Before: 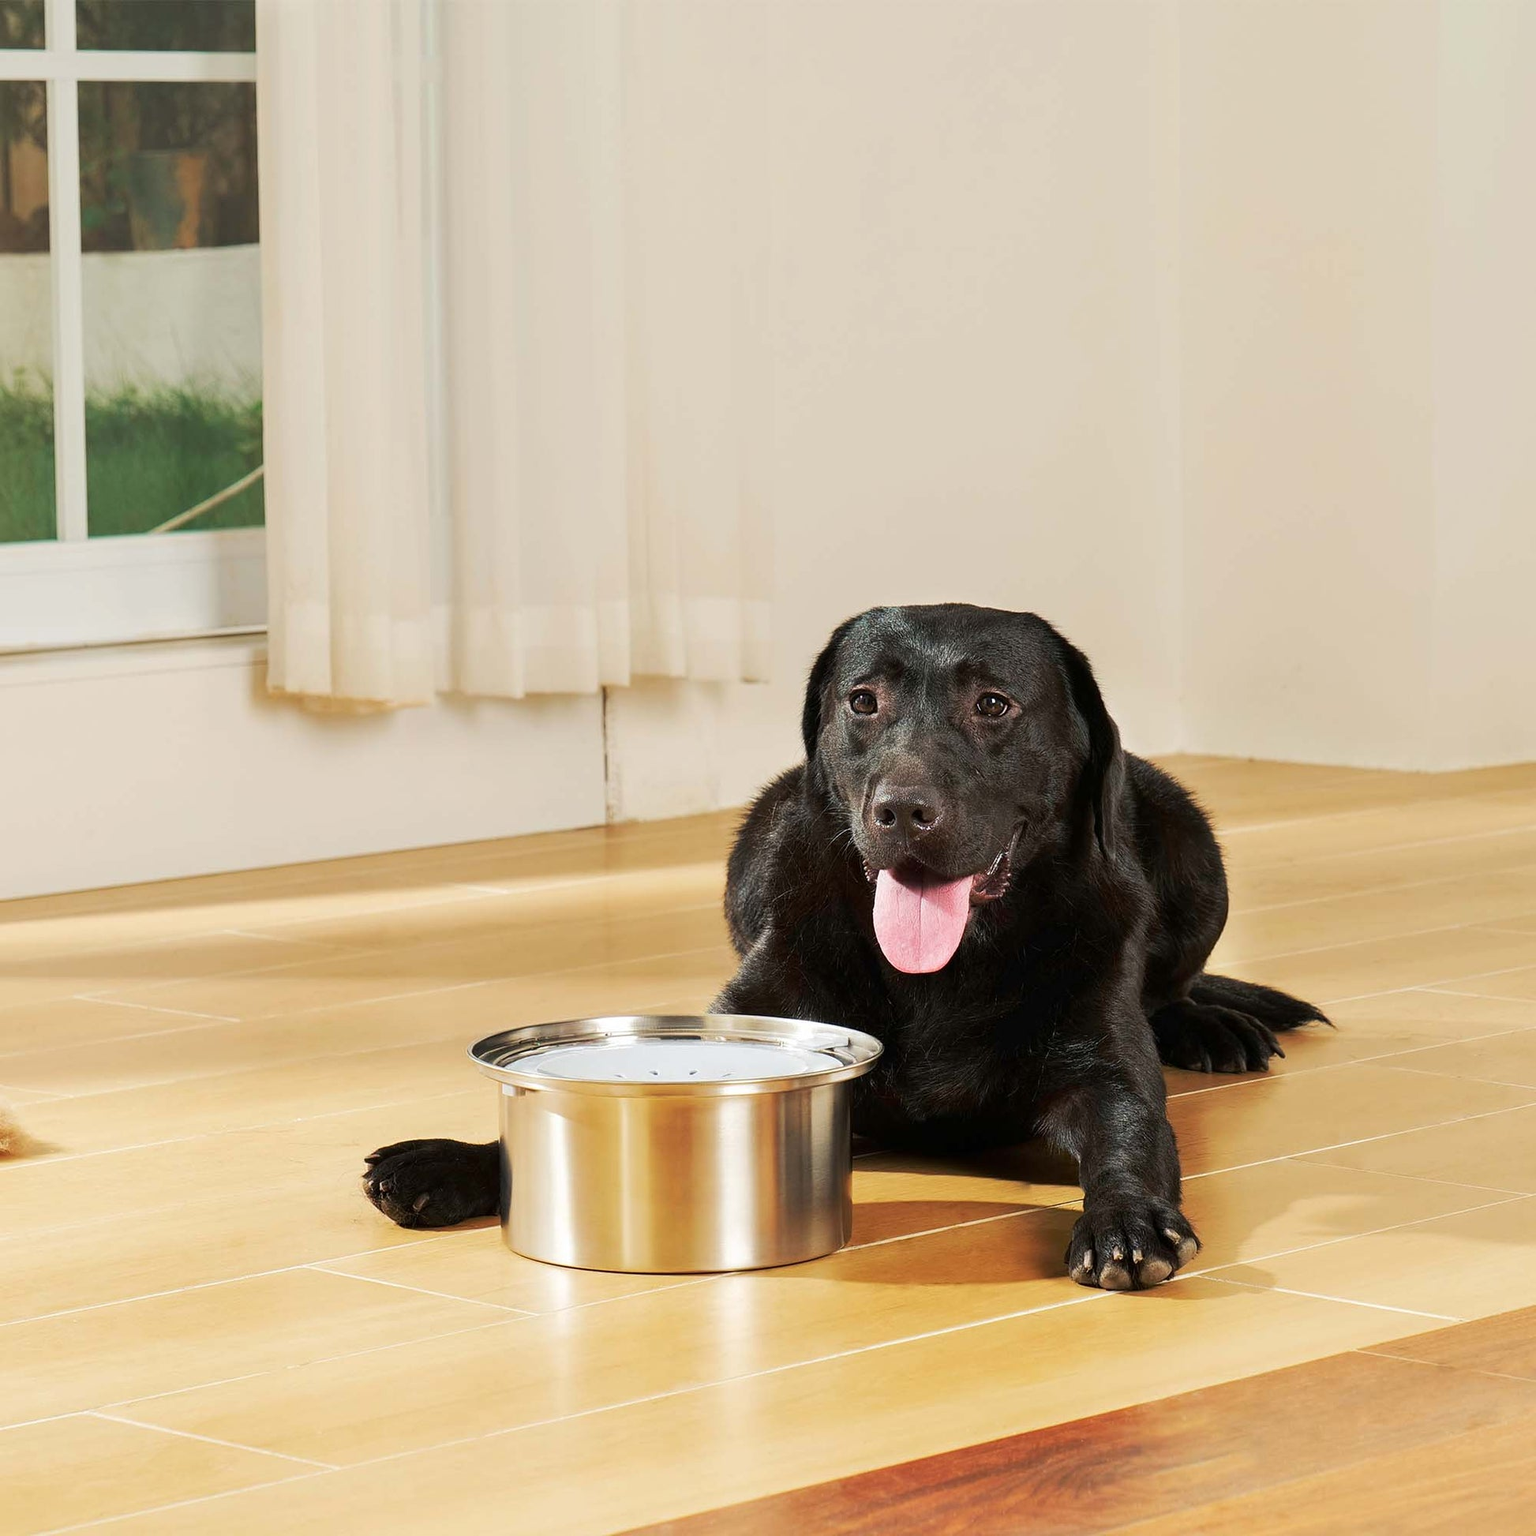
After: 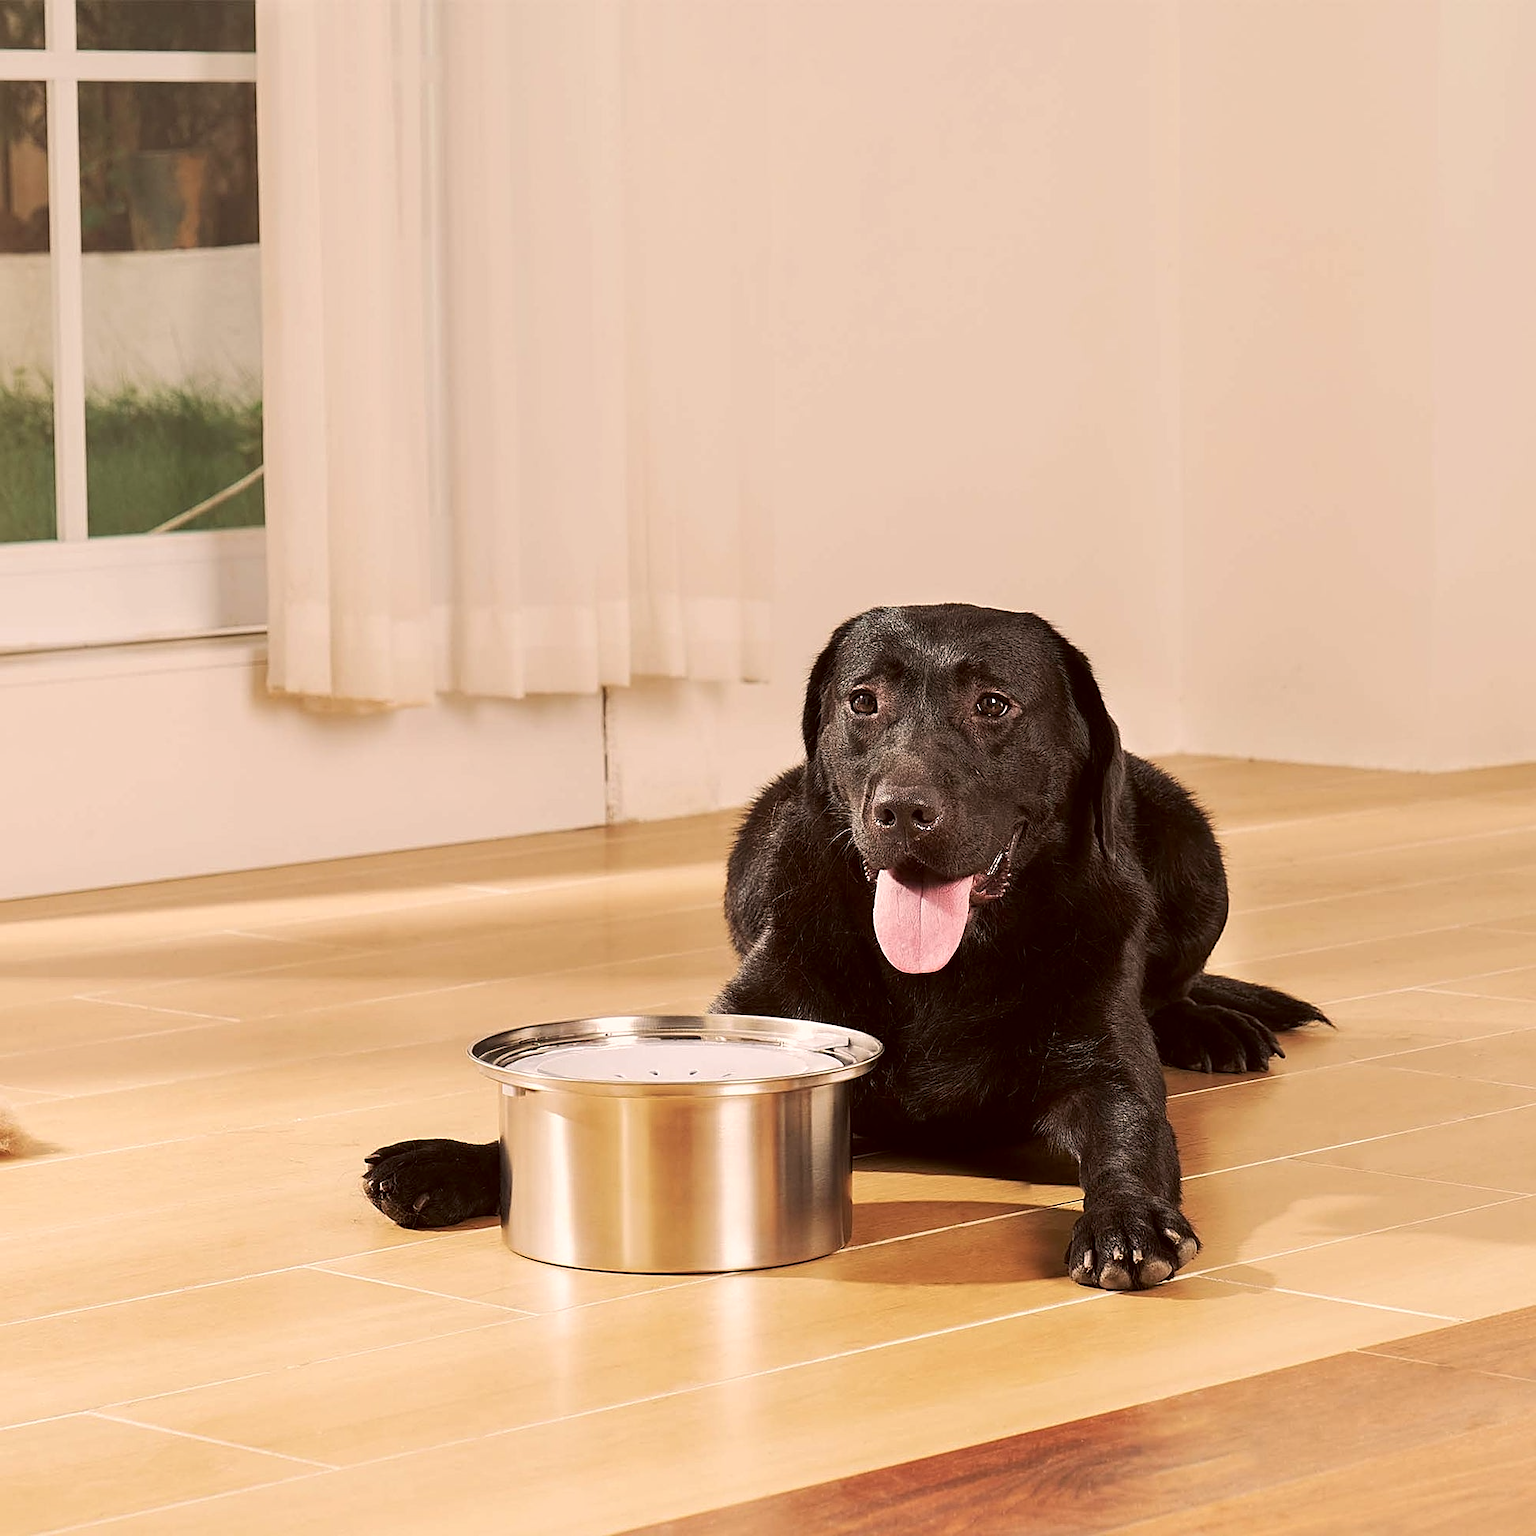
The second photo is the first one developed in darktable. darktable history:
sharpen: on, module defaults
color correction: highlights a* 10.22, highlights b* 9.71, shadows a* 8.93, shadows b* 8.01, saturation 0.799
contrast brightness saturation: saturation -0.055
